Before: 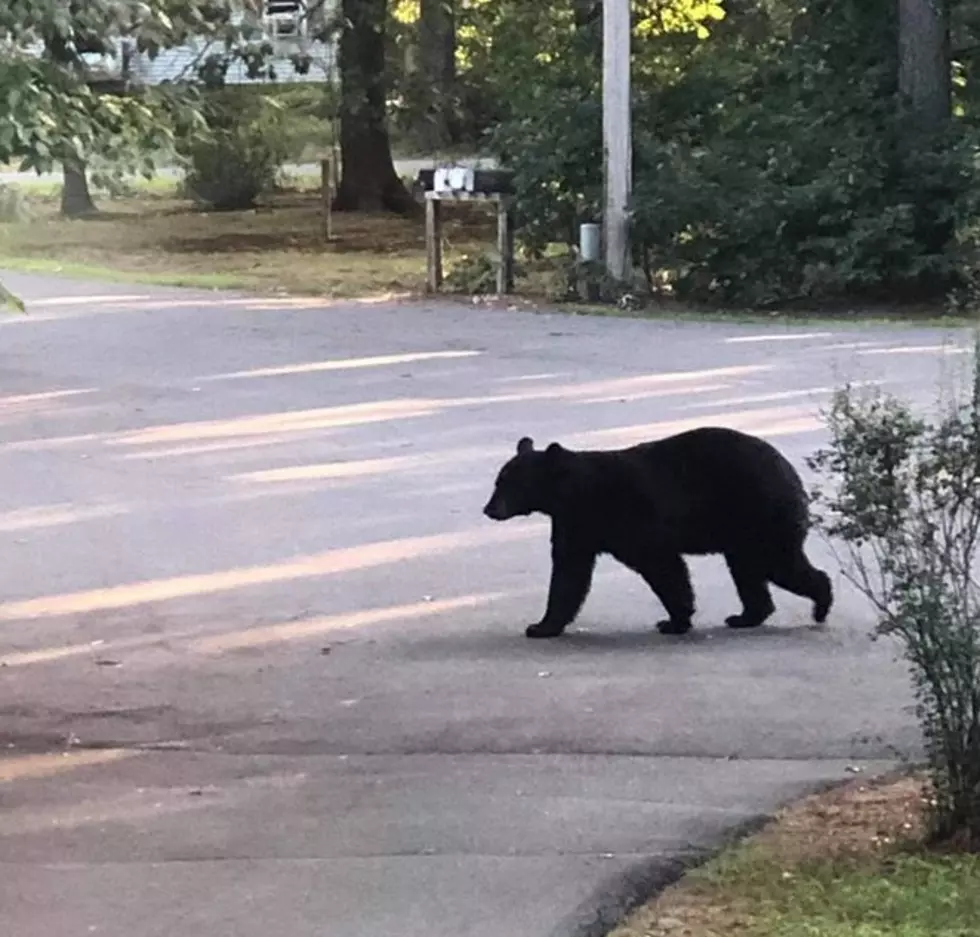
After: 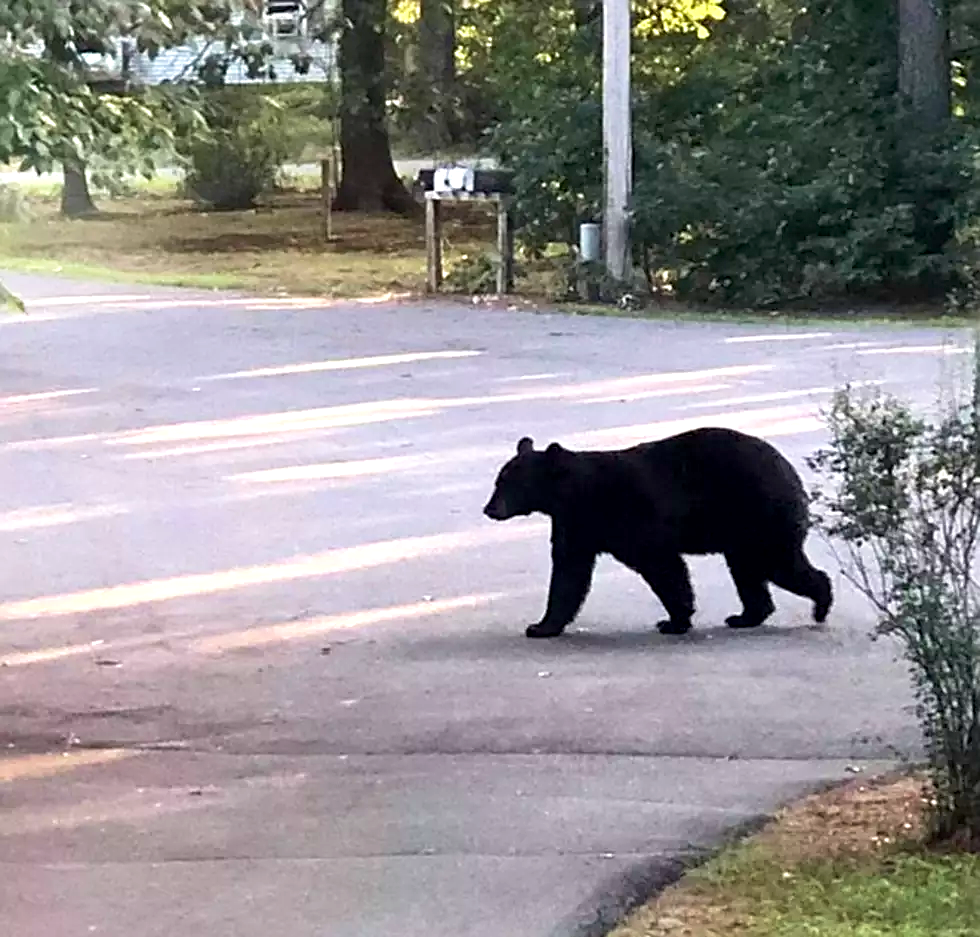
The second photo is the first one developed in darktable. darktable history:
velvia: on, module defaults
exposure: black level correction 0.005, exposure 0.417 EV, compensate highlight preservation false
sharpen: on, module defaults
